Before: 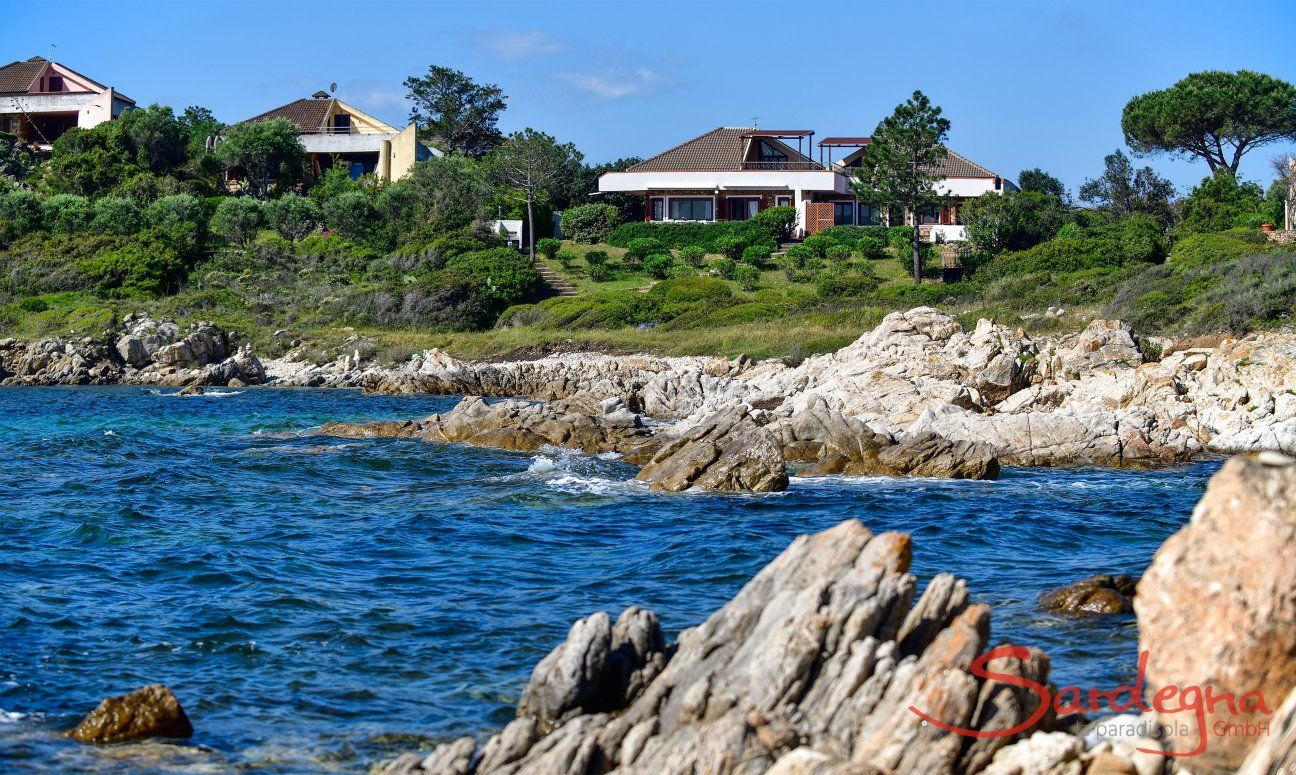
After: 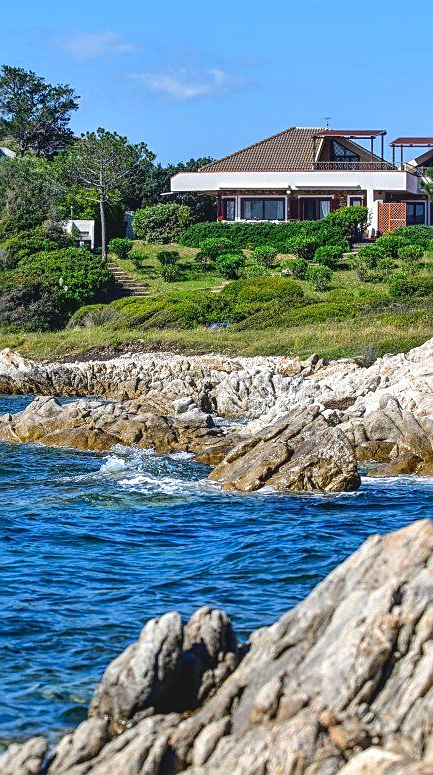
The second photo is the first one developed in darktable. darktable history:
tone equalizer: edges refinement/feathering 500, mask exposure compensation -1.57 EV, preserve details no
exposure: exposure 0.203 EV, compensate highlight preservation false
crop: left 33.102%, right 33.432%
local contrast: on, module defaults
sharpen: on, module defaults
contrast brightness saturation: contrast -0.094, brightness 0.045, saturation 0.084
